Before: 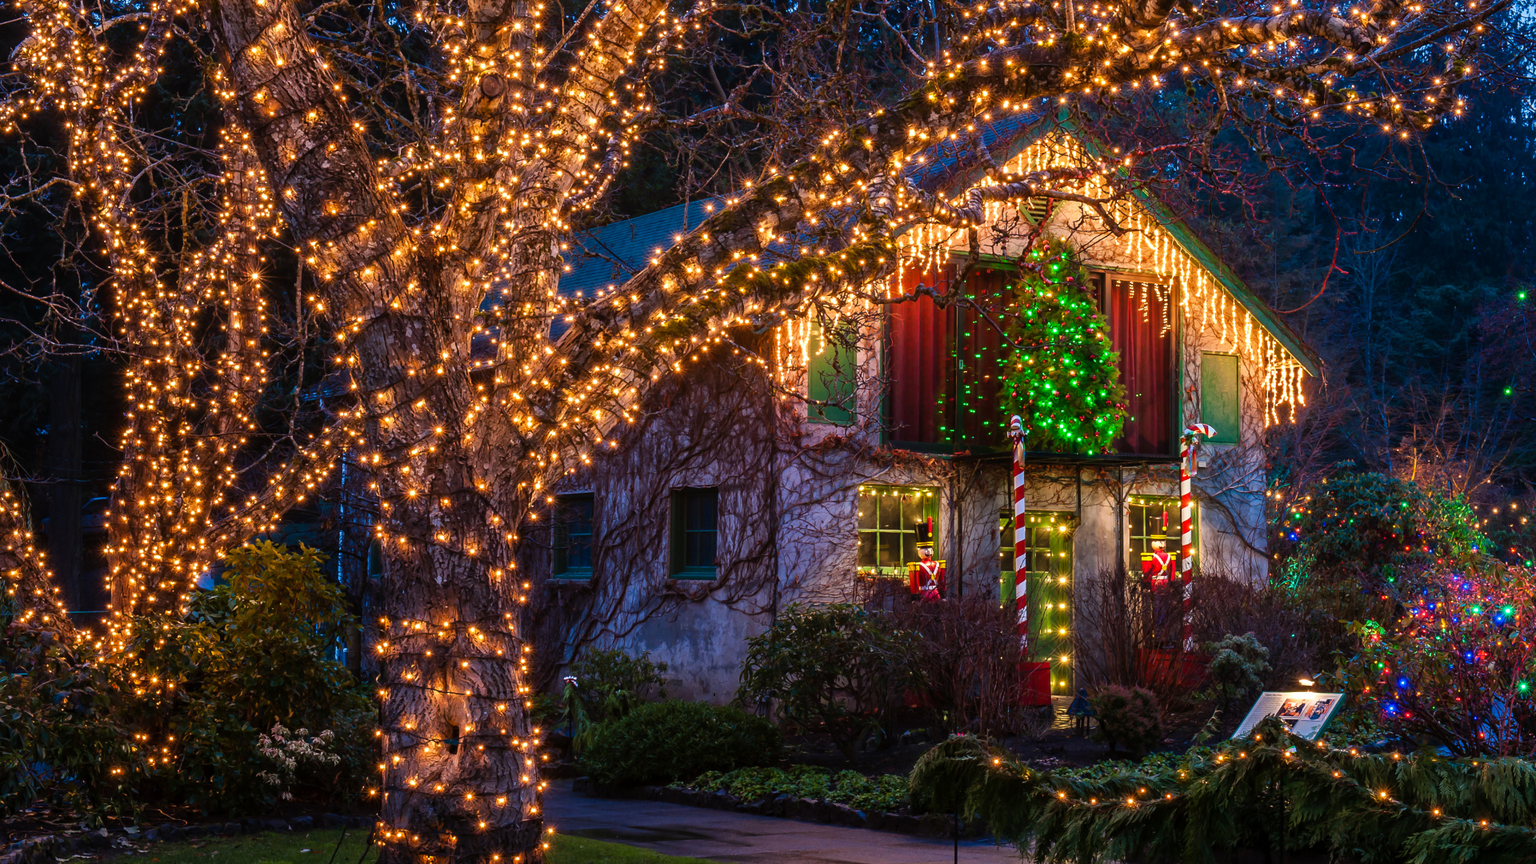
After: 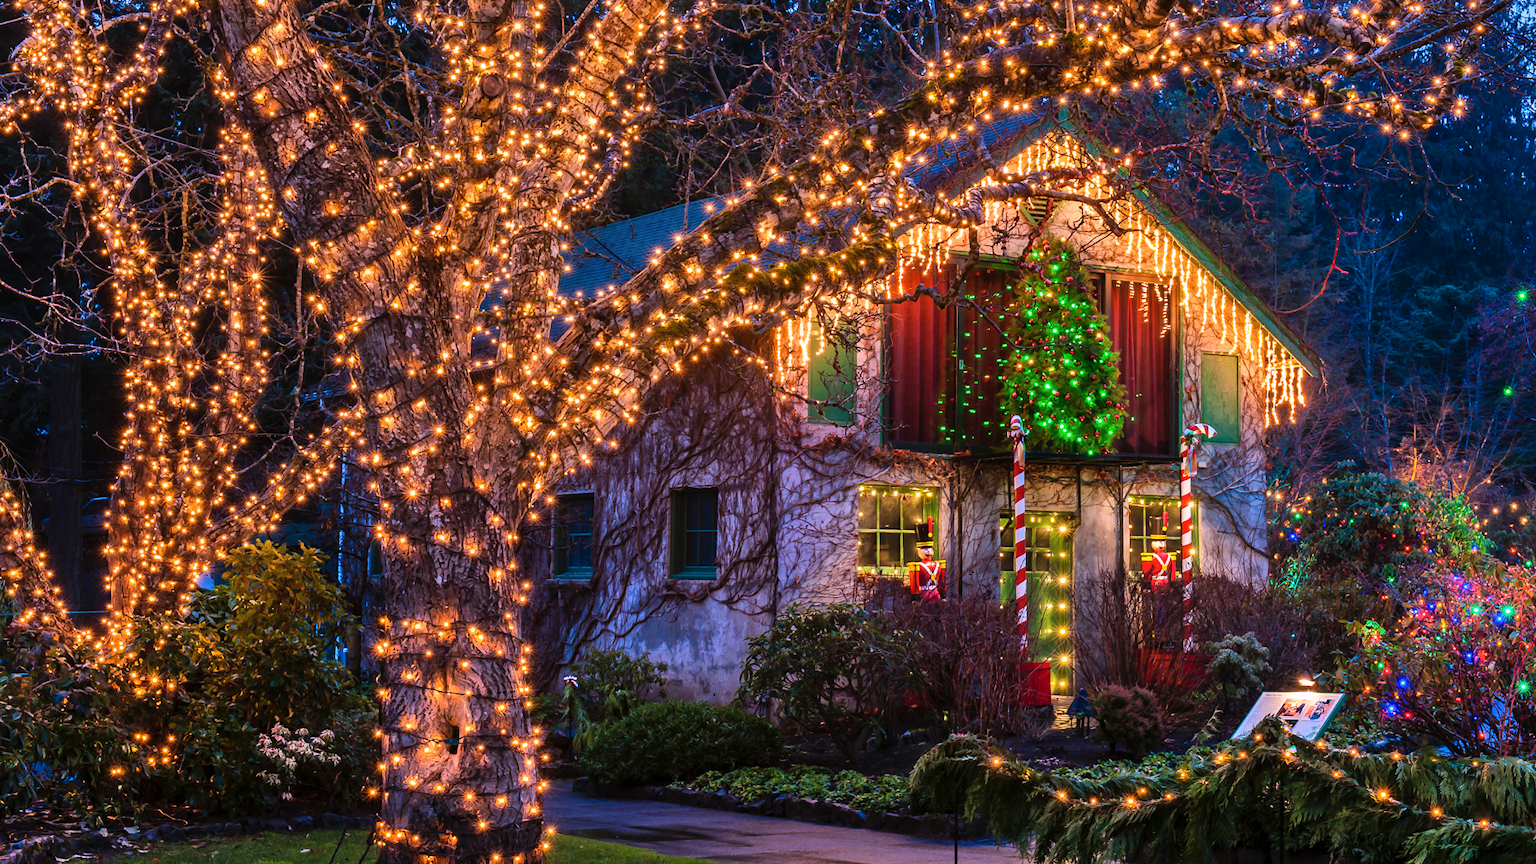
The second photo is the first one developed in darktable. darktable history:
shadows and highlights: low approximation 0.01, soften with gaussian
white balance: red 1.05, blue 1.072
